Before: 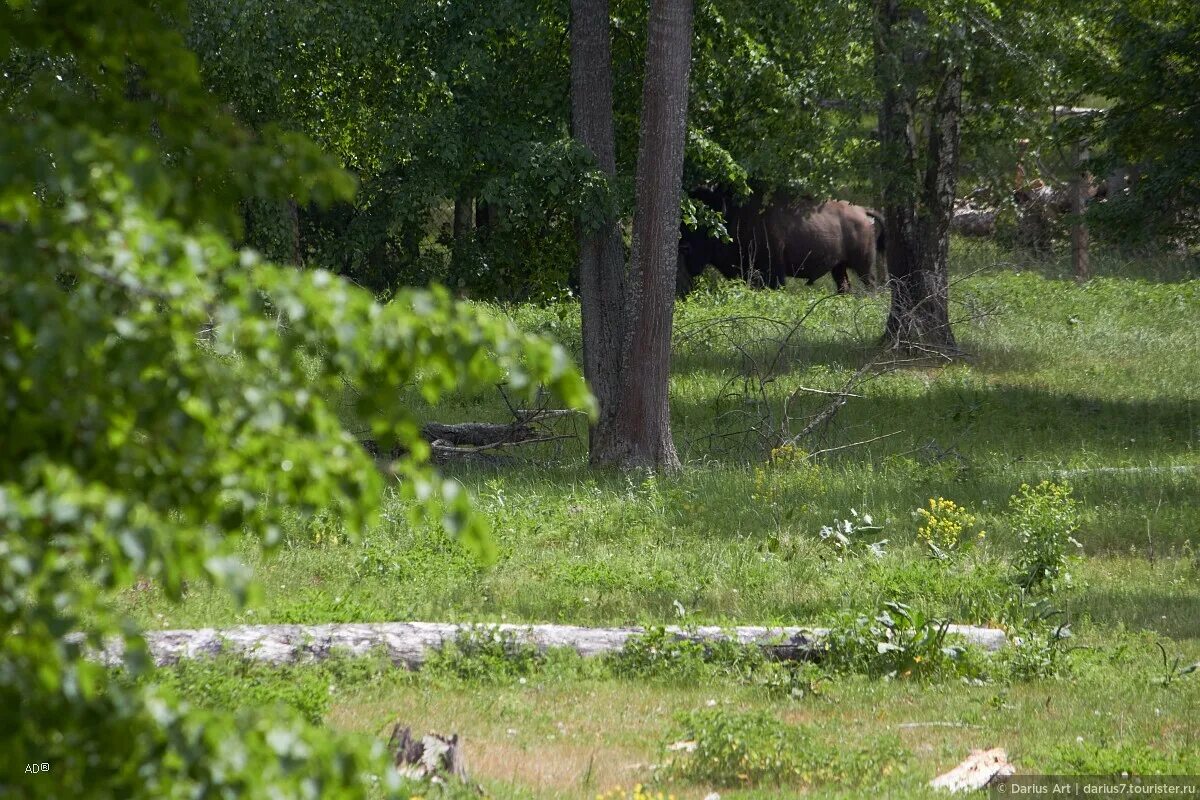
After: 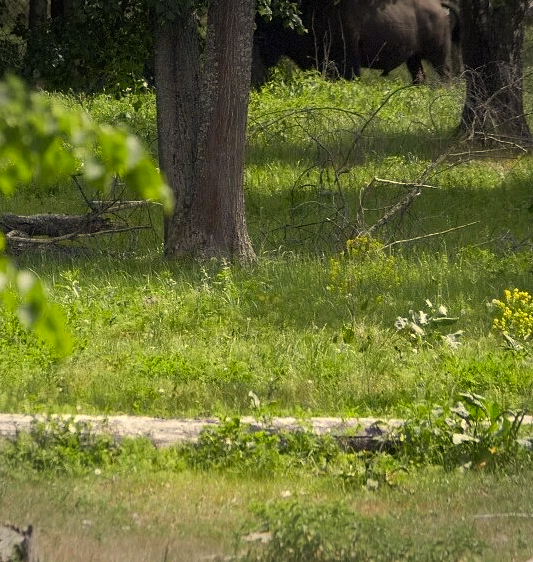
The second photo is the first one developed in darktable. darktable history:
color correction: highlights a* 2.72, highlights b* 22.8
crop: left 35.432%, top 26.233%, right 20.145%, bottom 3.432%
vignetting: fall-off start 100%, brightness -0.406, saturation -0.3, width/height ratio 1.324, dithering 8-bit output, unbound false
